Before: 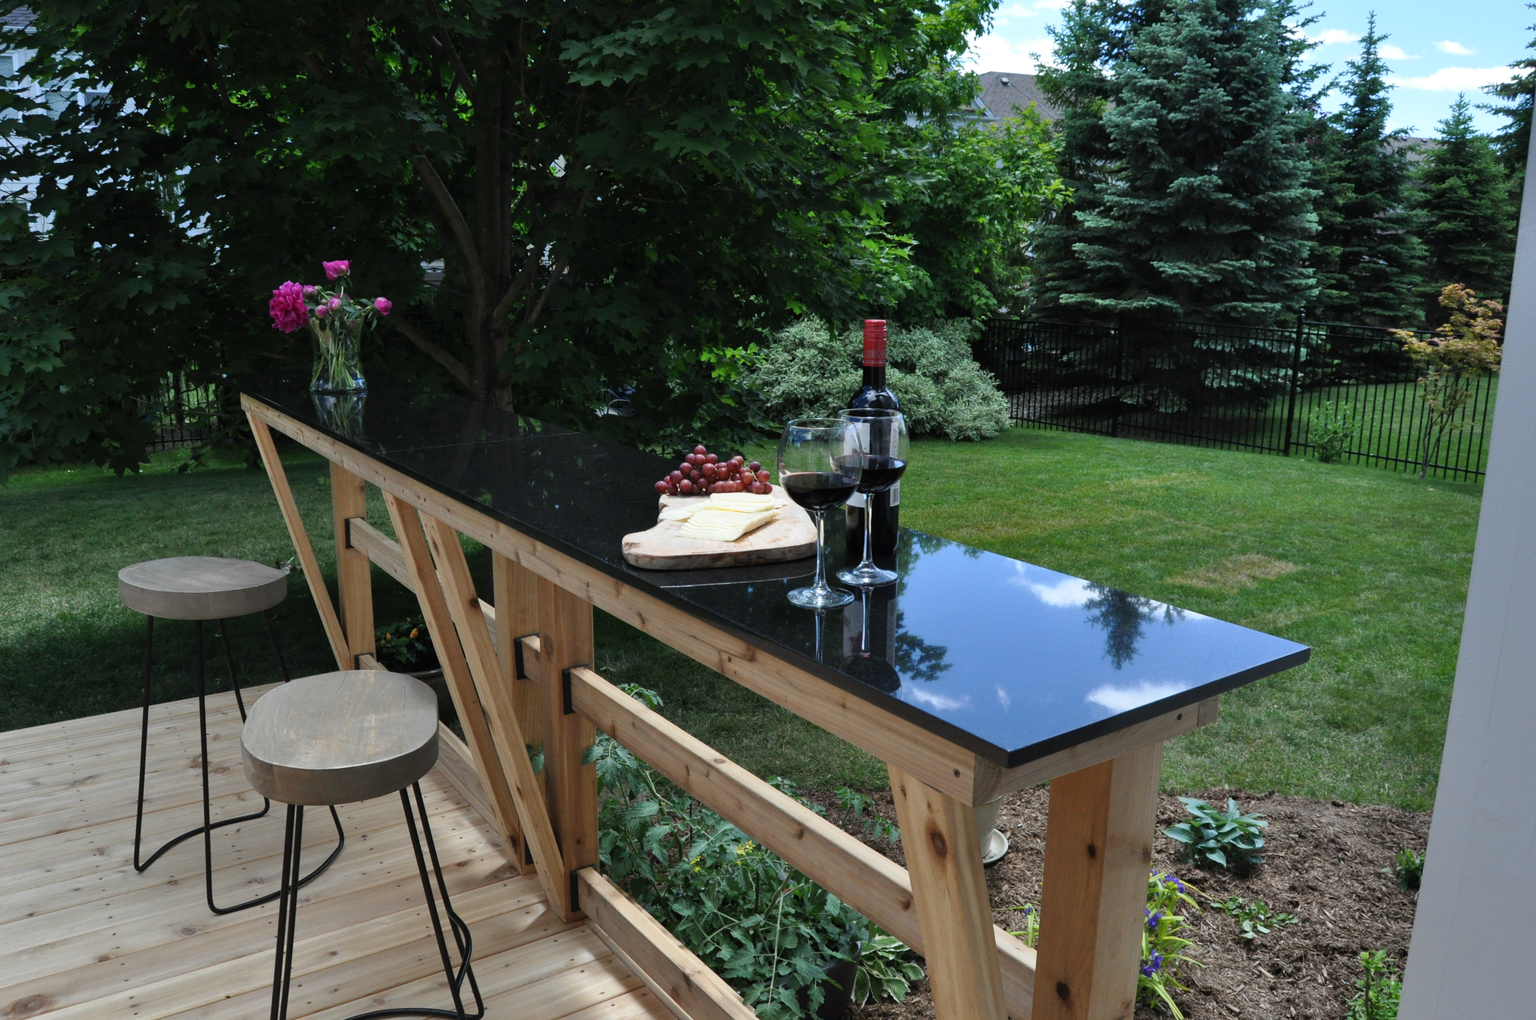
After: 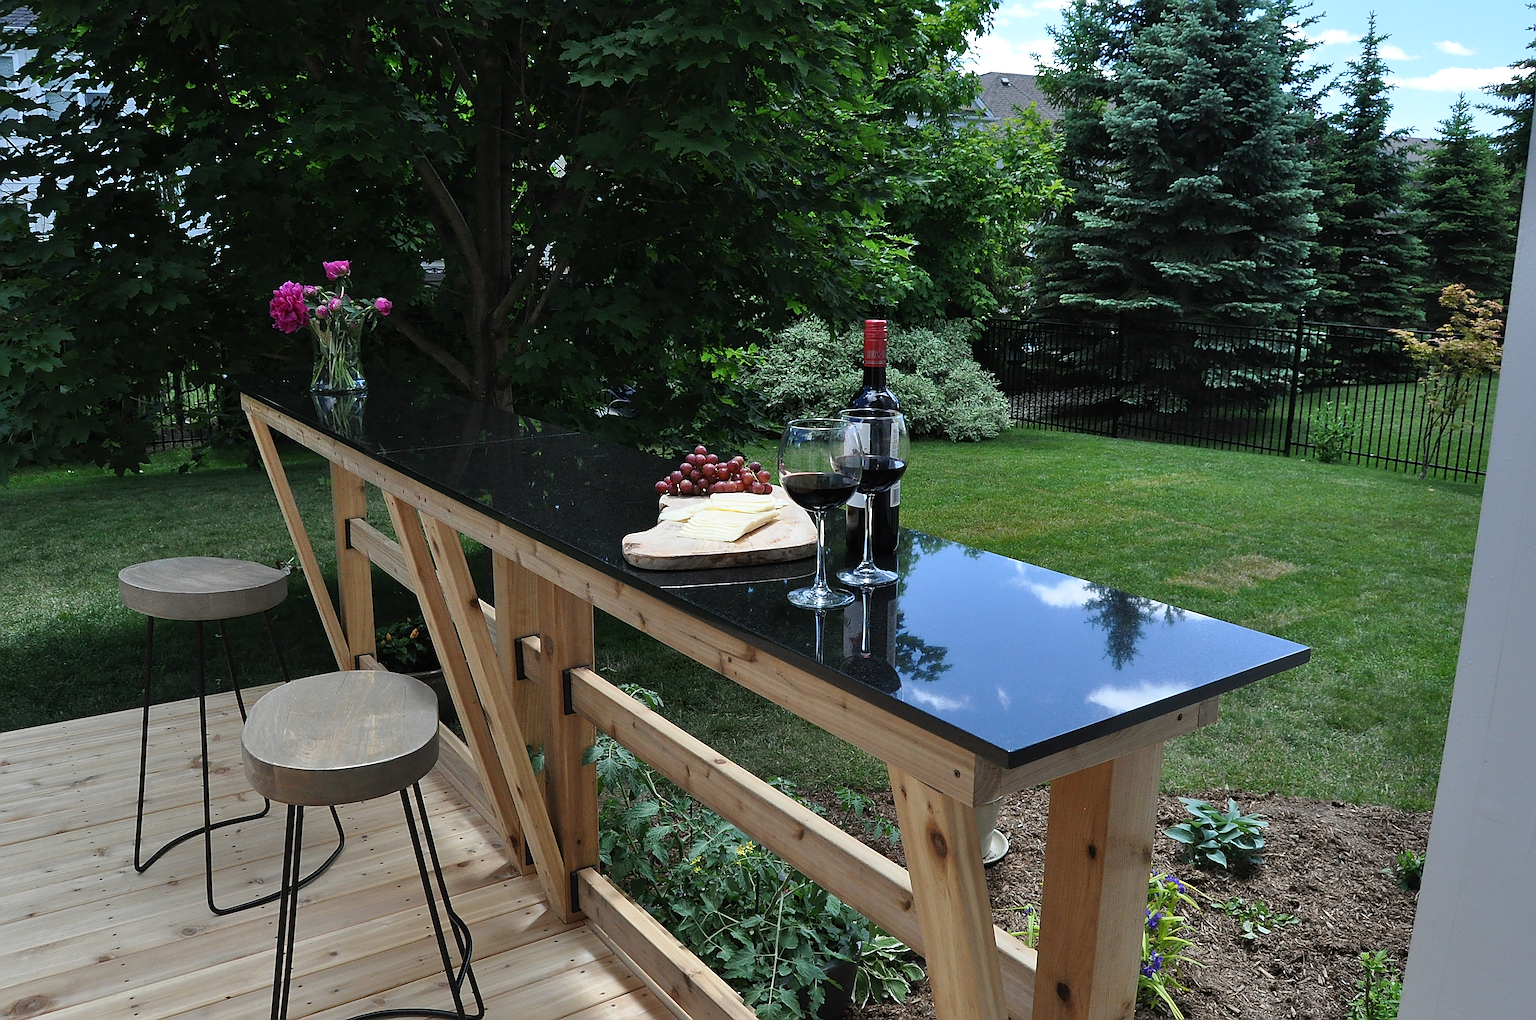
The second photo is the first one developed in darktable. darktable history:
sharpen: amount 1.866
